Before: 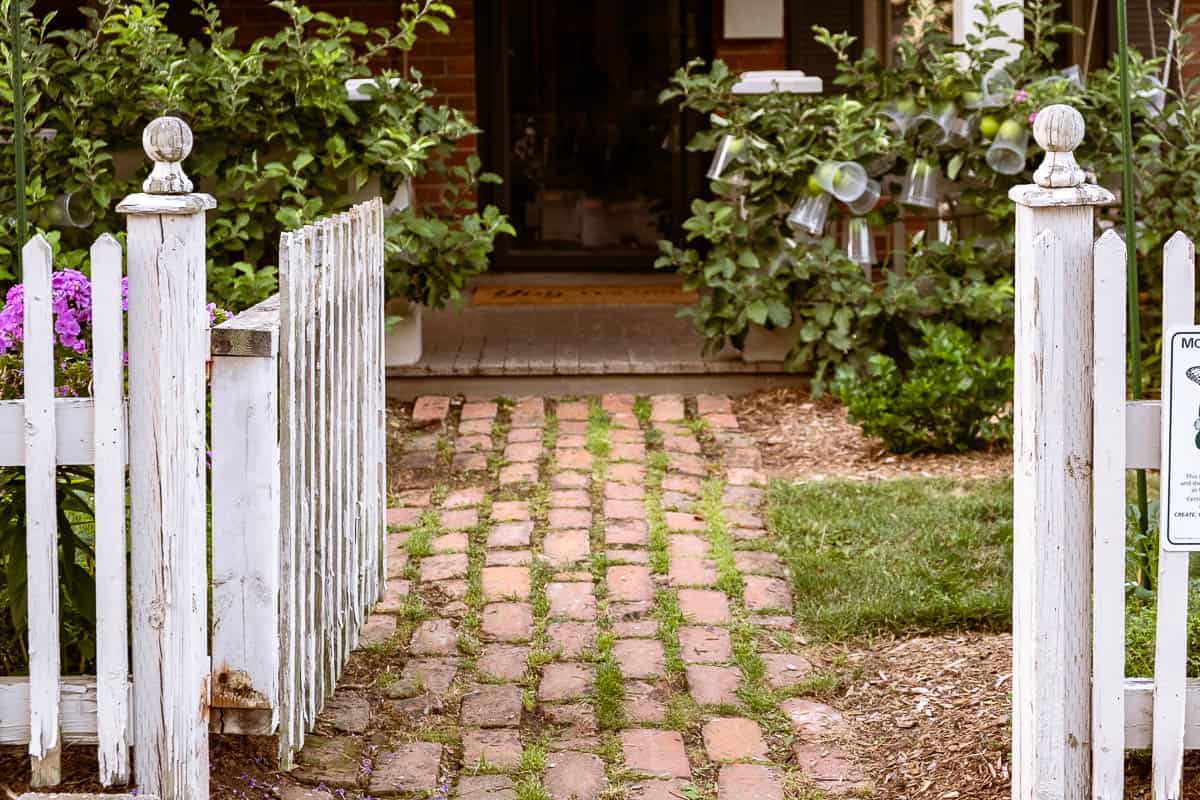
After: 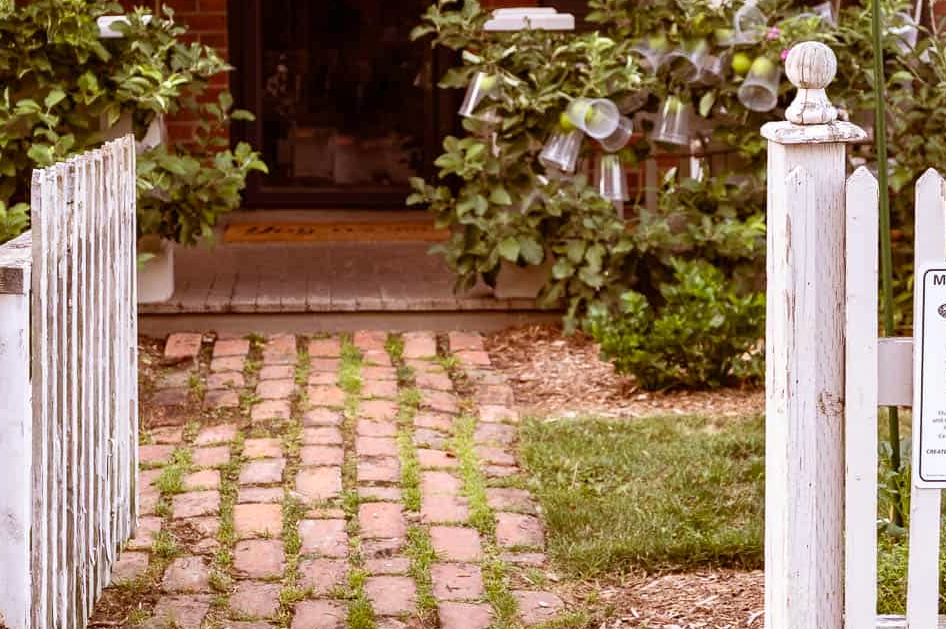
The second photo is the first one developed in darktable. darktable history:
crop and rotate: left 20.74%, top 7.912%, right 0.375%, bottom 13.378%
rgb levels: mode RGB, independent channels, levels [[0, 0.474, 1], [0, 0.5, 1], [0, 0.5, 1]]
